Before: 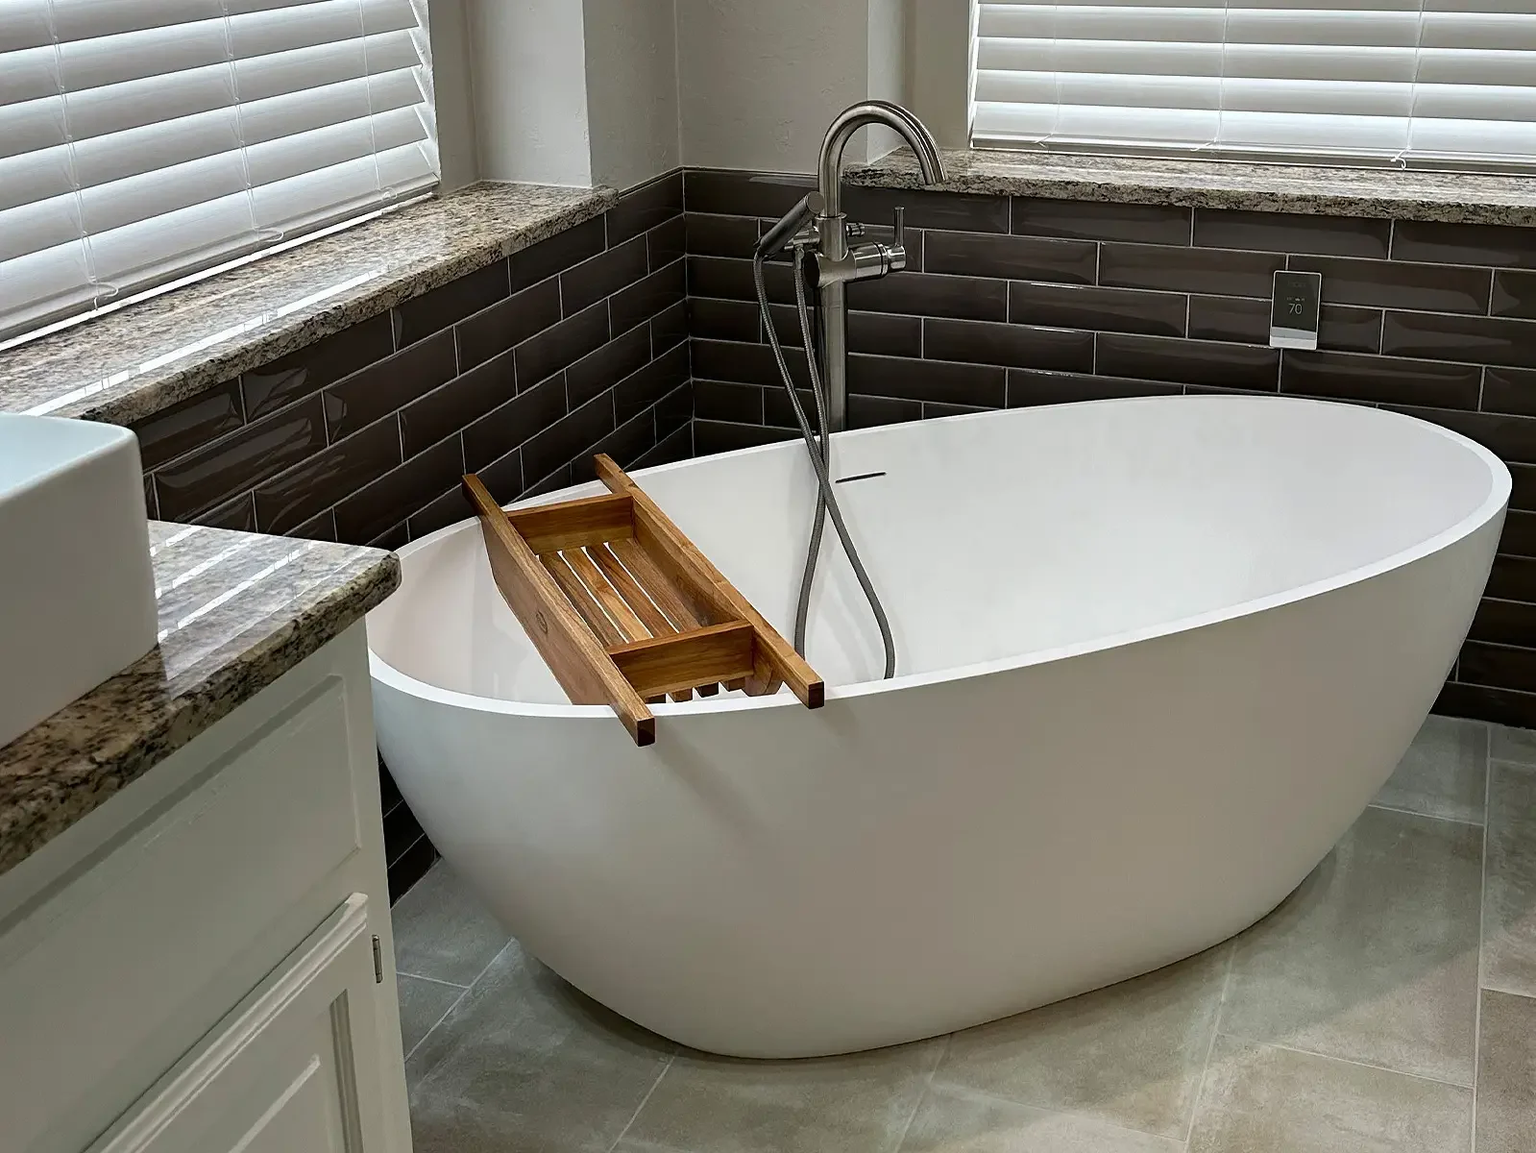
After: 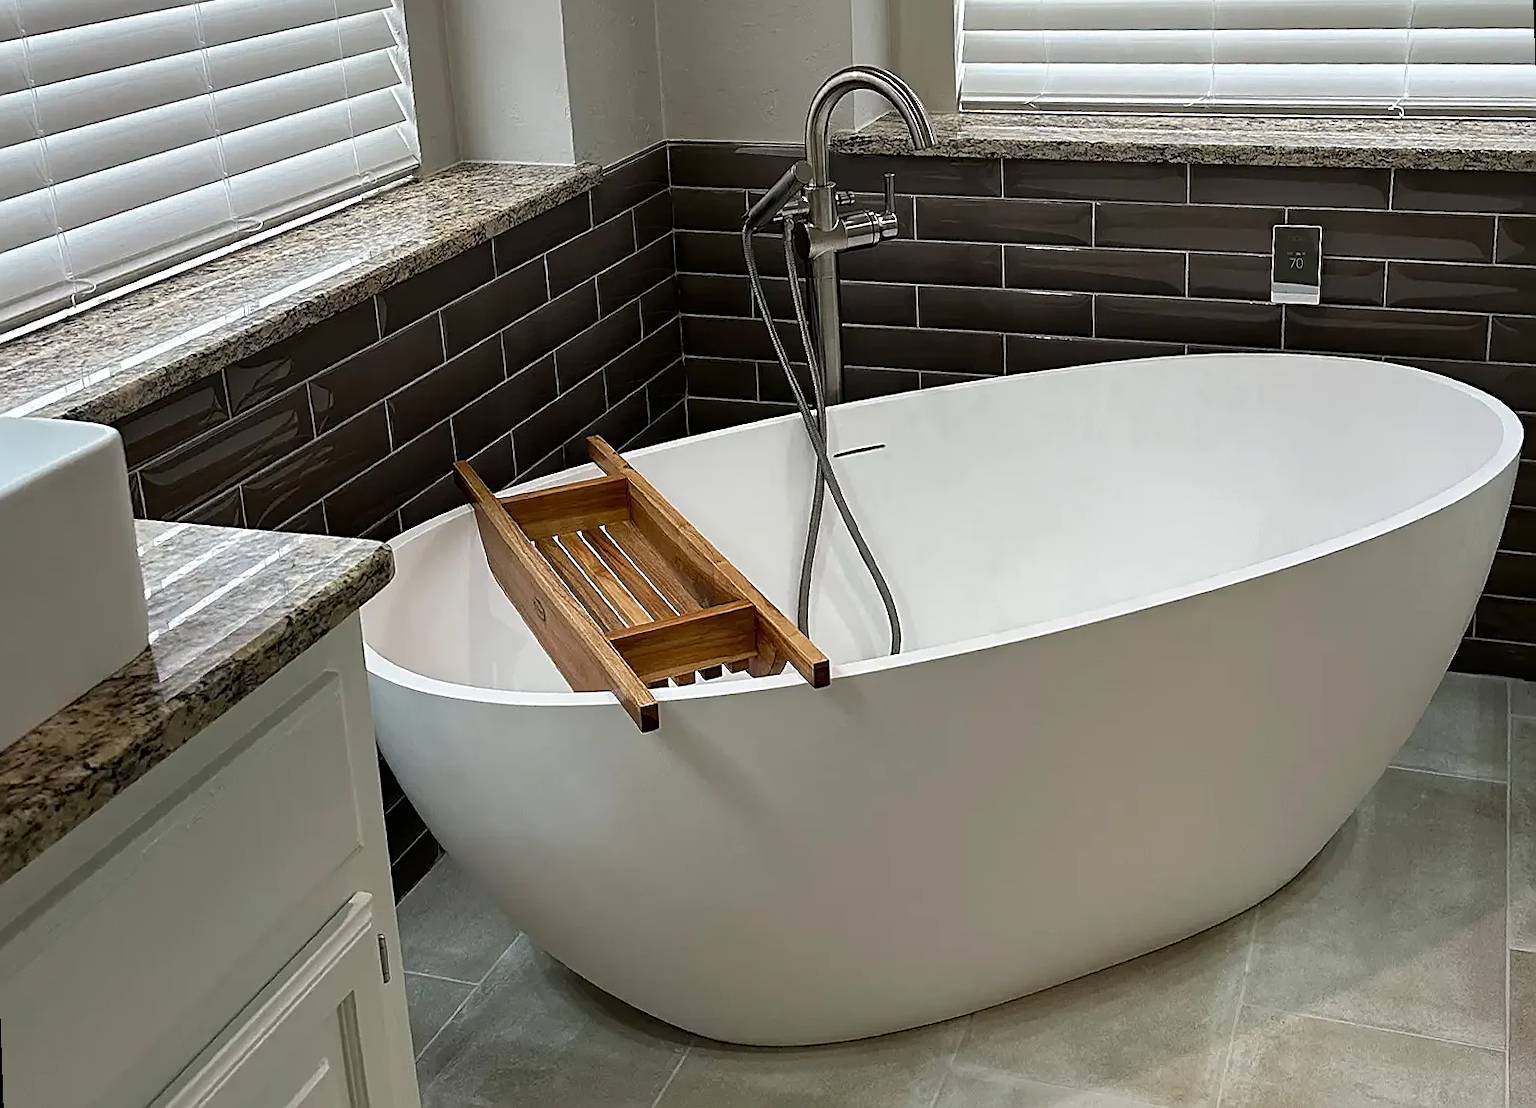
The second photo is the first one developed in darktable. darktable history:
rotate and perspective: rotation -2°, crop left 0.022, crop right 0.978, crop top 0.049, crop bottom 0.951
sharpen: radius 1.967
